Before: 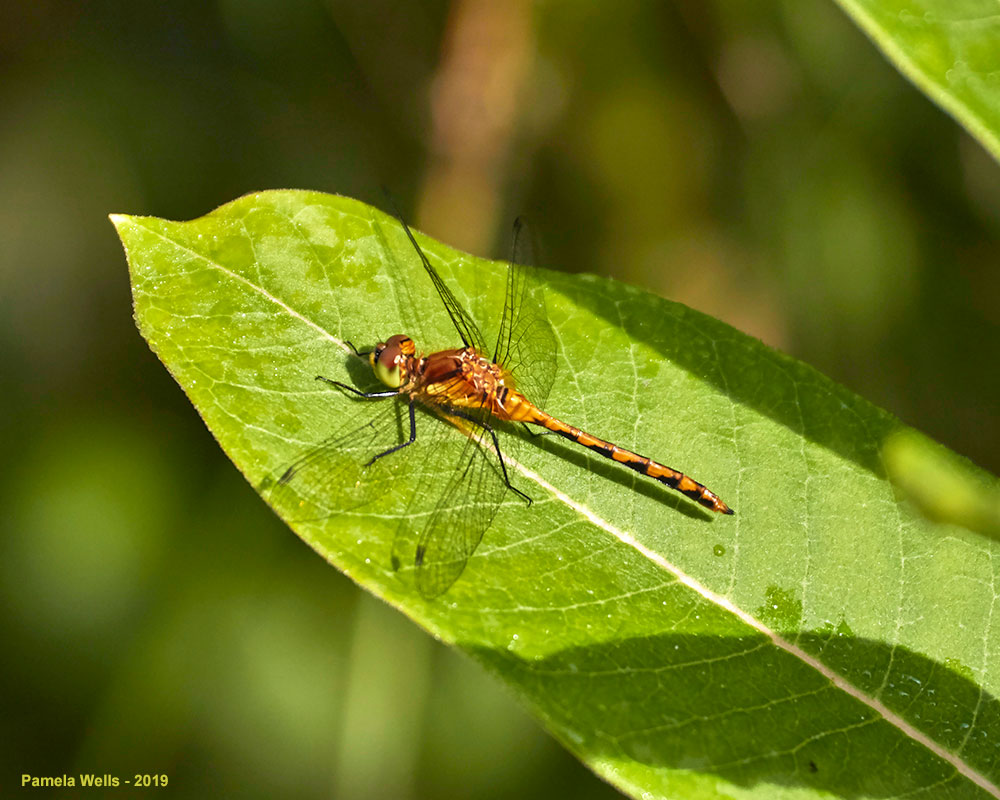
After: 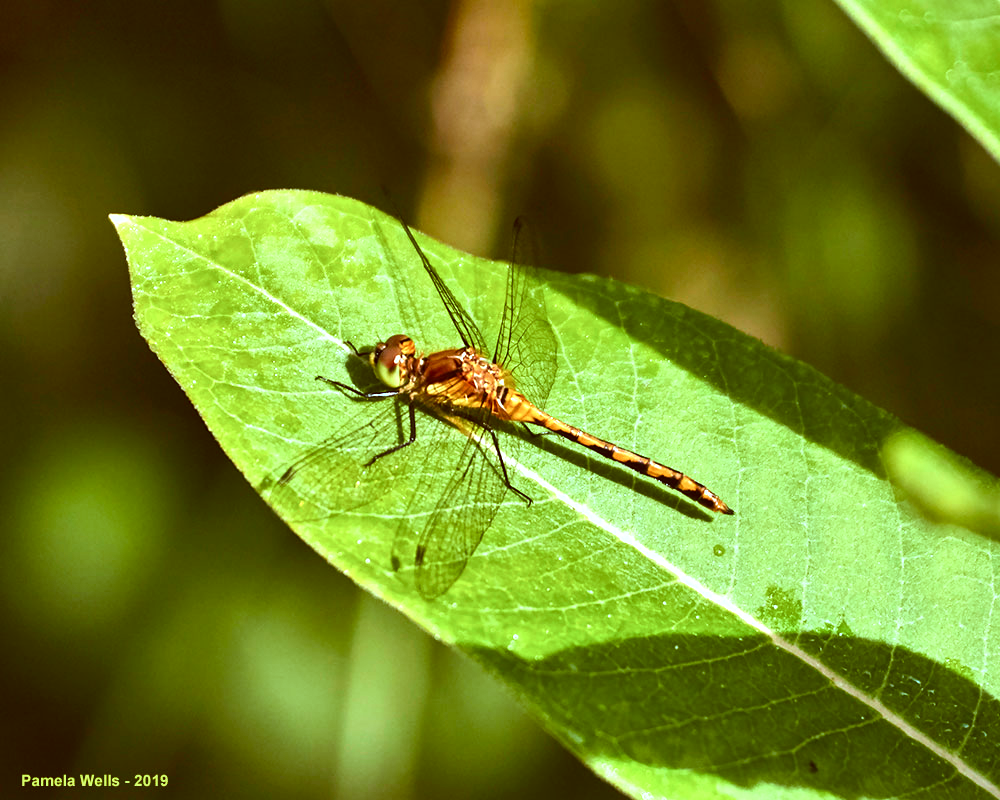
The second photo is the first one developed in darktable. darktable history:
color correction: highlights a* -14.92, highlights b* -16.31, shadows a* 10.65, shadows b* 30.13
tone equalizer: -8 EV -0.726 EV, -7 EV -0.736 EV, -6 EV -0.602 EV, -5 EV -0.422 EV, -3 EV 0.375 EV, -2 EV 0.6 EV, -1 EV 0.693 EV, +0 EV 0.738 EV, edges refinement/feathering 500, mask exposure compensation -1.57 EV, preserve details no
